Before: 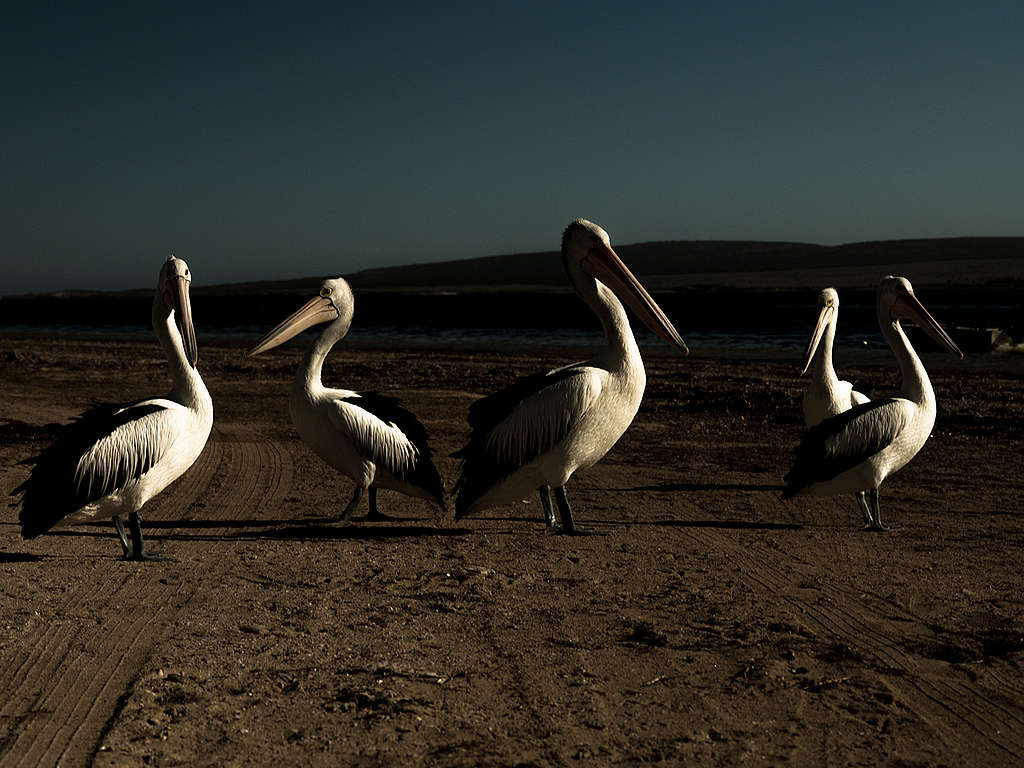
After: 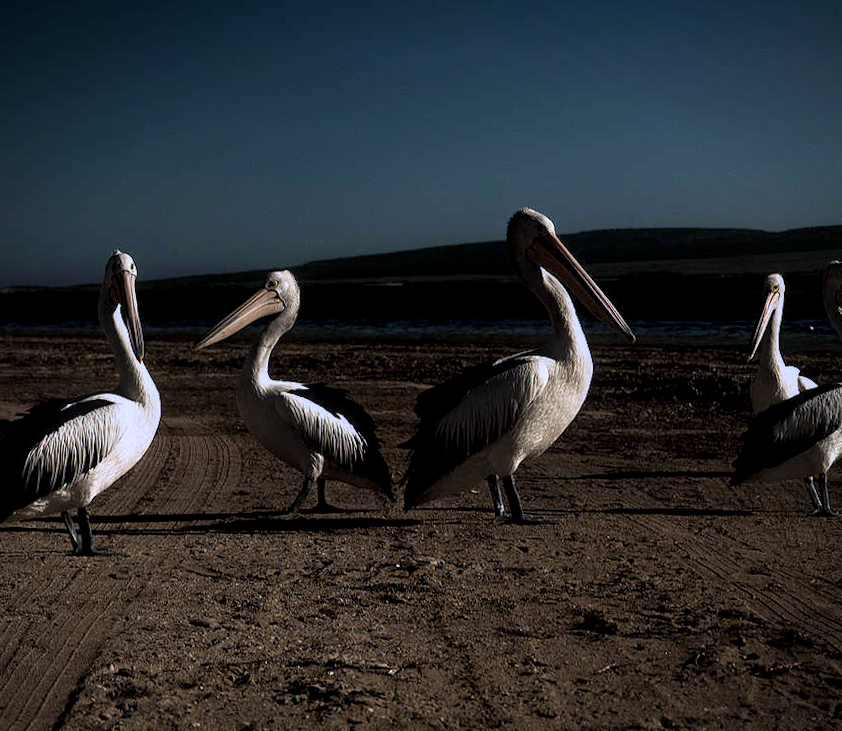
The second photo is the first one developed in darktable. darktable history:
color balance rgb: perceptual saturation grading › global saturation 31.244%, global vibrance 14.733%
crop and rotate: angle 0.774°, left 4.466%, top 0.517%, right 11.761%, bottom 2.539%
color correction: highlights b* -0.032, saturation 0.821
levels: mode automatic, white 99.93%, levels [0.052, 0.496, 0.908]
color calibration: illuminant as shot in camera, x 0.376, y 0.393, temperature 4174.24 K
local contrast: on, module defaults
vignetting: fall-off start 87.21%, saturation -0.016, automatic ratio true
